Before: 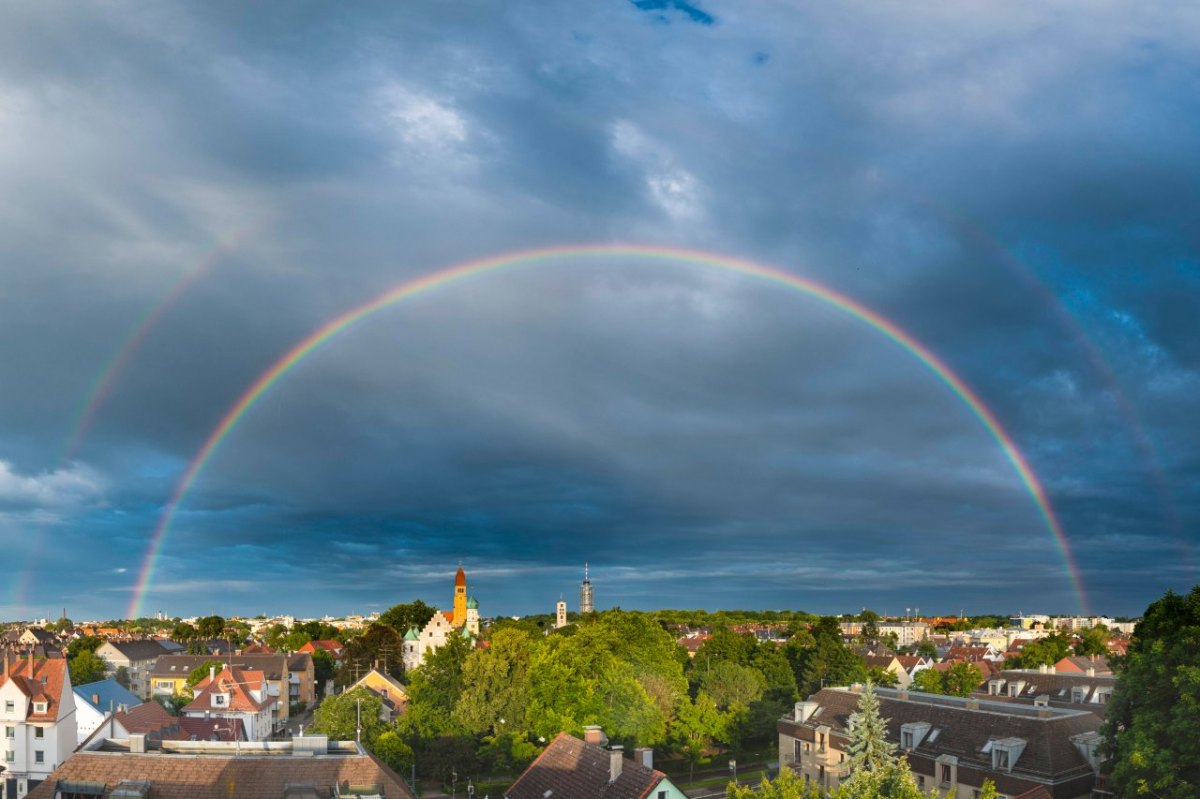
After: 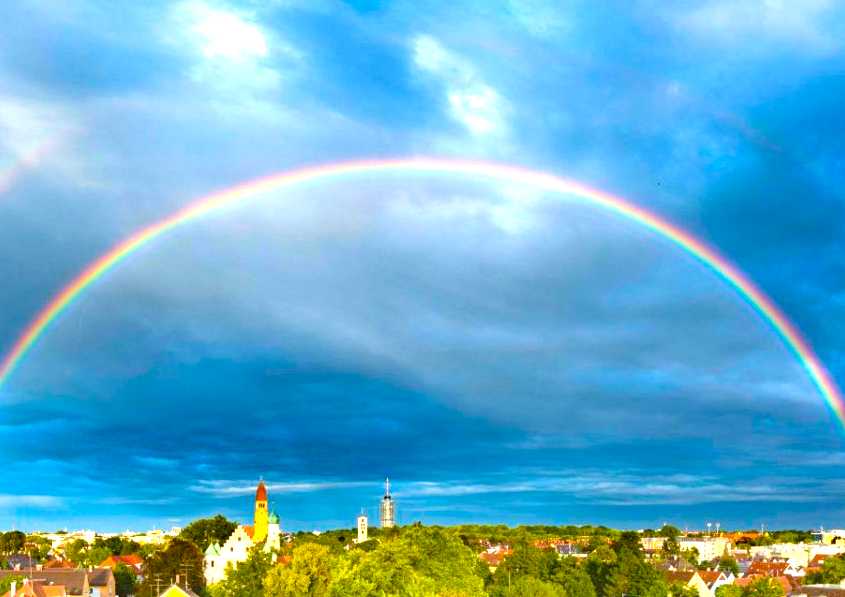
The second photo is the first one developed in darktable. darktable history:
color balance rgb: power › luminance -3.568%, power › chroma 0.536%, power › hue 40.42°, perceptual saturation grading › global saturation 20%, perceptual saturation grading › highlights -13.967%, perceptual saturation grading › shadows 49.566%, global vibrance 34.531%
exposure: exposure 1.23 EV, compensate exposure bias true, compensate highlight preservation false
crop and rotate: left 16.627%, top 10.739%, right 12.919%, bottom 14.438%
haze removal: strength 0.278, distance 0.244, compatibility mode true, adaptive false
